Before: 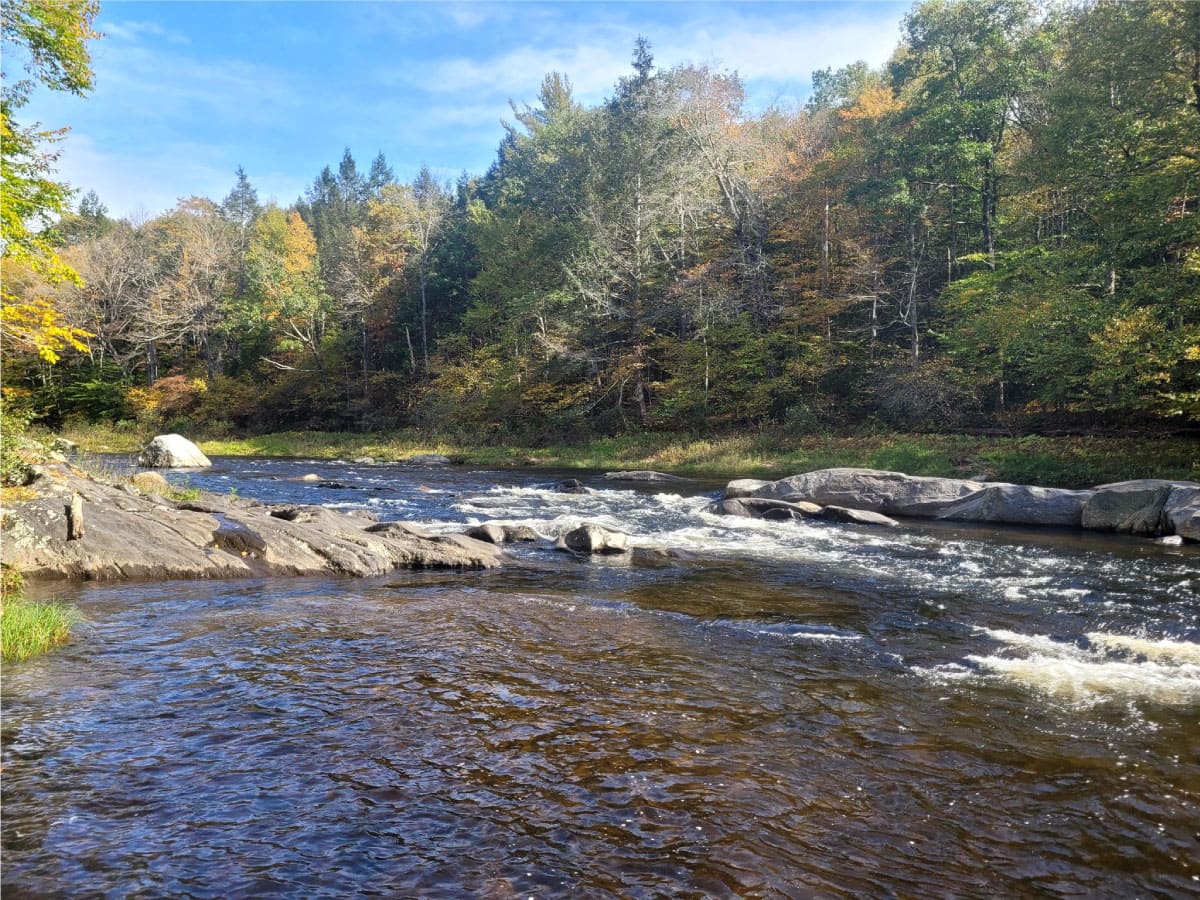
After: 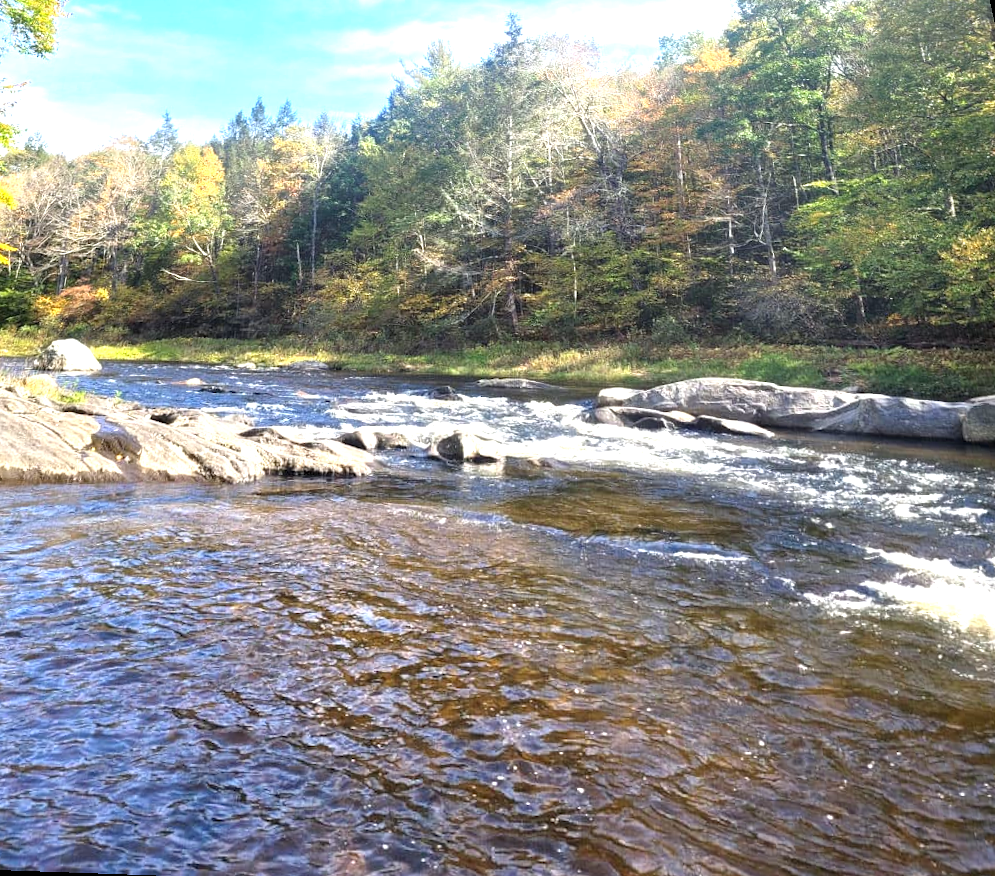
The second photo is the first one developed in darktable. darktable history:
rotate and perspective: rotation 0.72°, lens shift (vertical) -0.352, lens shift (horizontal) -0.051, crop left 0.152, crop right 0.859, crop top 0.019, crop bottom 0.964
exposure: exposure 1.061 EV, compensate highlight preservation false
